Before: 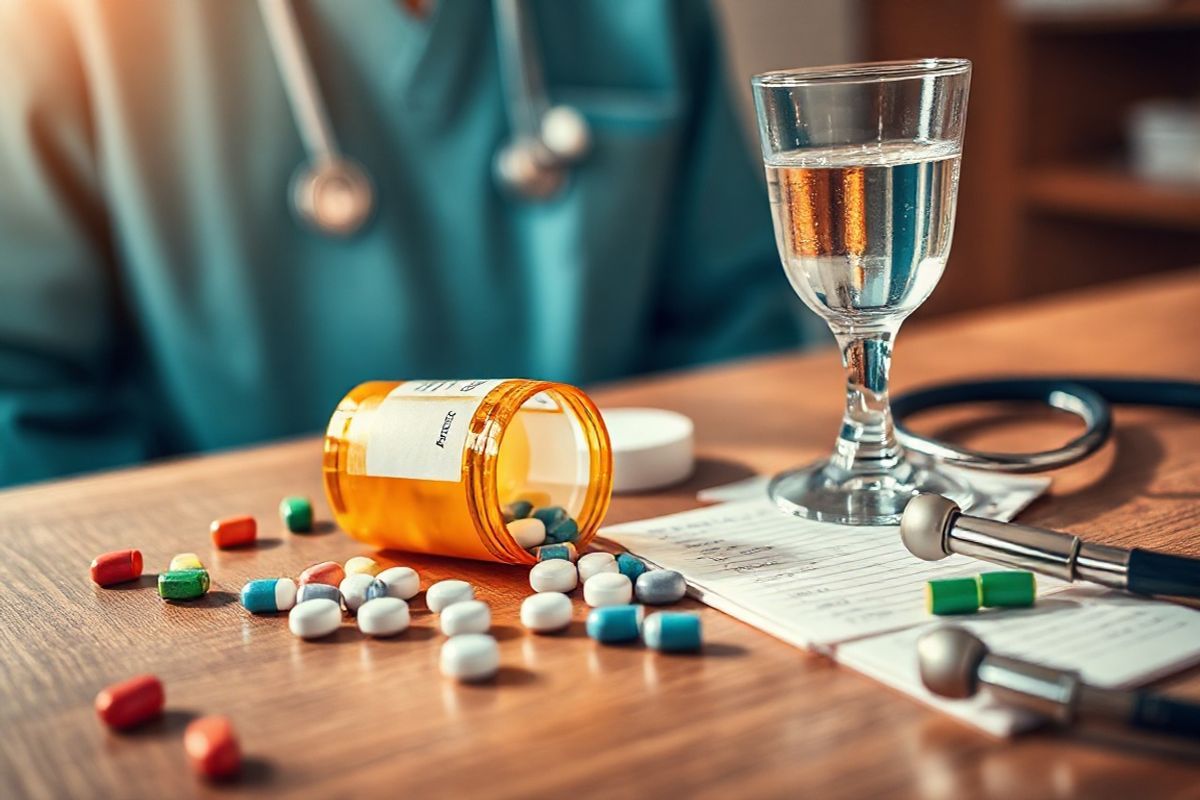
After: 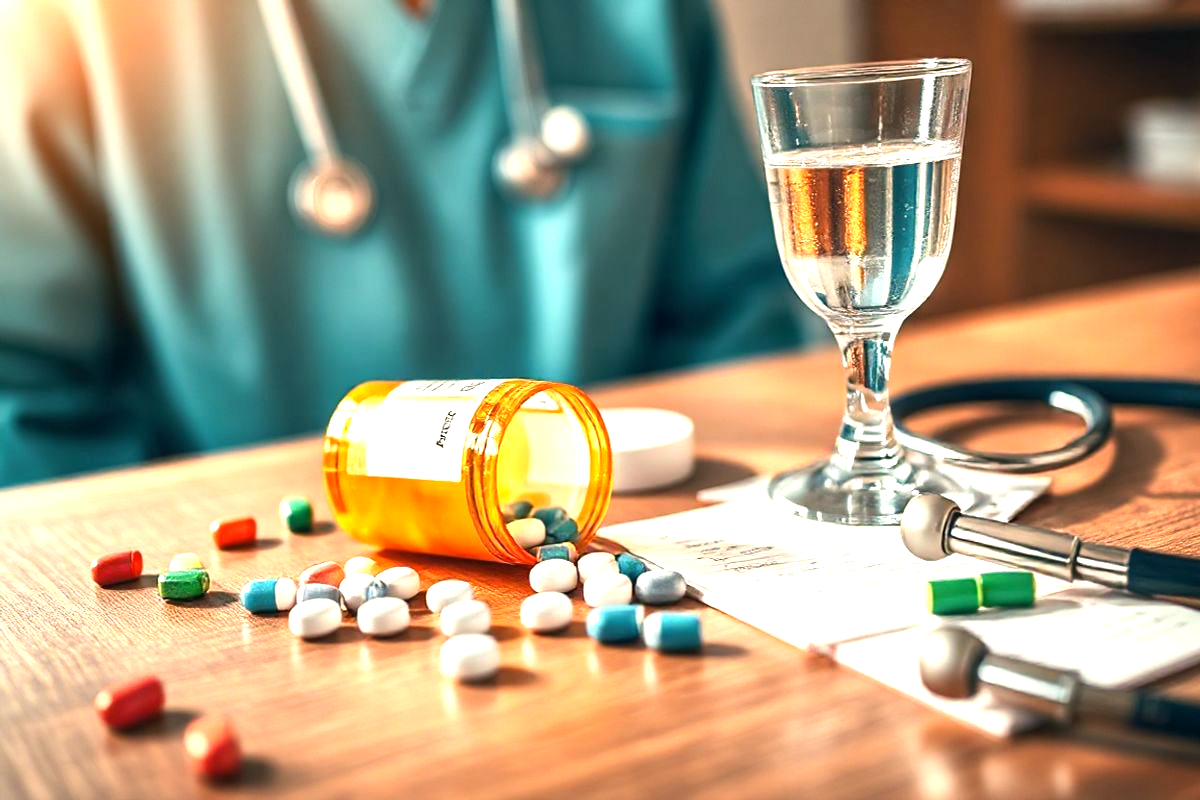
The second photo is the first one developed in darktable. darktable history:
tone curve: curves: ch0 [(0, 0) (0.003, 0.003) (0.011, 0.011) (0.025, 0.025) (0.044, 0.044) (0.069, 0.069) (0.1, 0.099) (0.136, 0.135) (0.177, 0.176) (0.224, 0.223) (0.277, 0.275) (0.335, 0.333) (0.399, 0.396) (0.468, 0.465) (0.543, 0.545) (0.623, 0.625) (0.709, 0.71) (0.801, 0.801) (0.898, 0.898) (1, 1)], preserve colors none
color correction: highlights a* 4.57, highlights b* 4.96, shadows a* -6.77, shadows b* 4.61
exposure: black level correction 0, exposure 1.001 EV, compensate exposure bias true, compensate highlight preservation false
